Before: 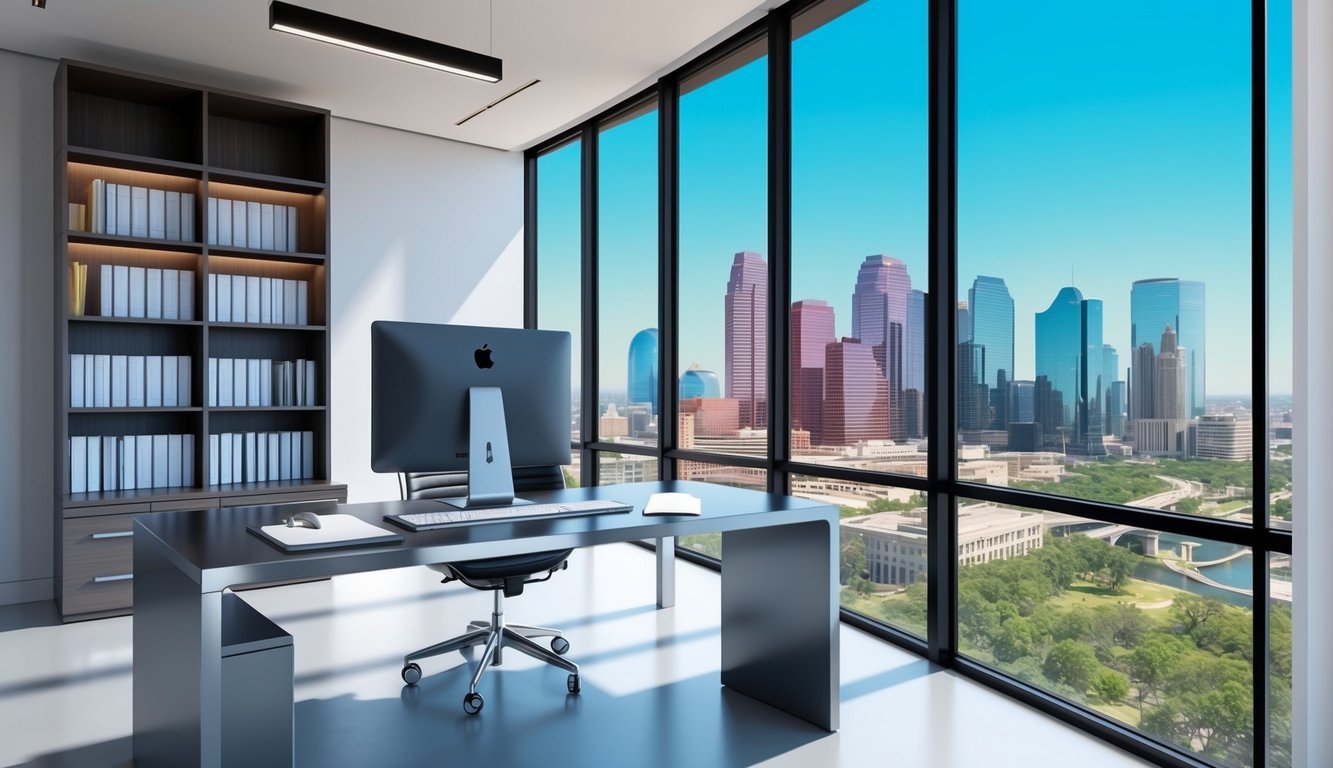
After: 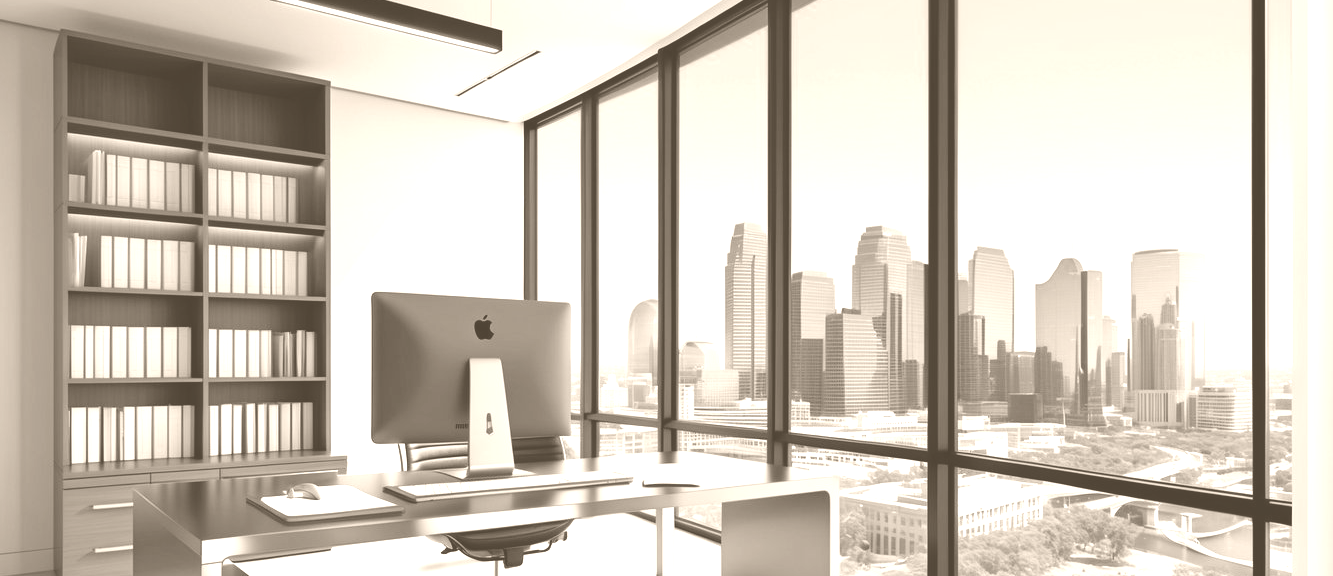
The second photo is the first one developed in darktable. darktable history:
colorize: hue 34.49°, saturation 35.33%, source mix 100%, version 1
color correction: highlights a* 4.02, highlights b* 4.98, shadows a* -7.55, shadows b* 4.98
crop: top 3.857%, bottom 21.132%
